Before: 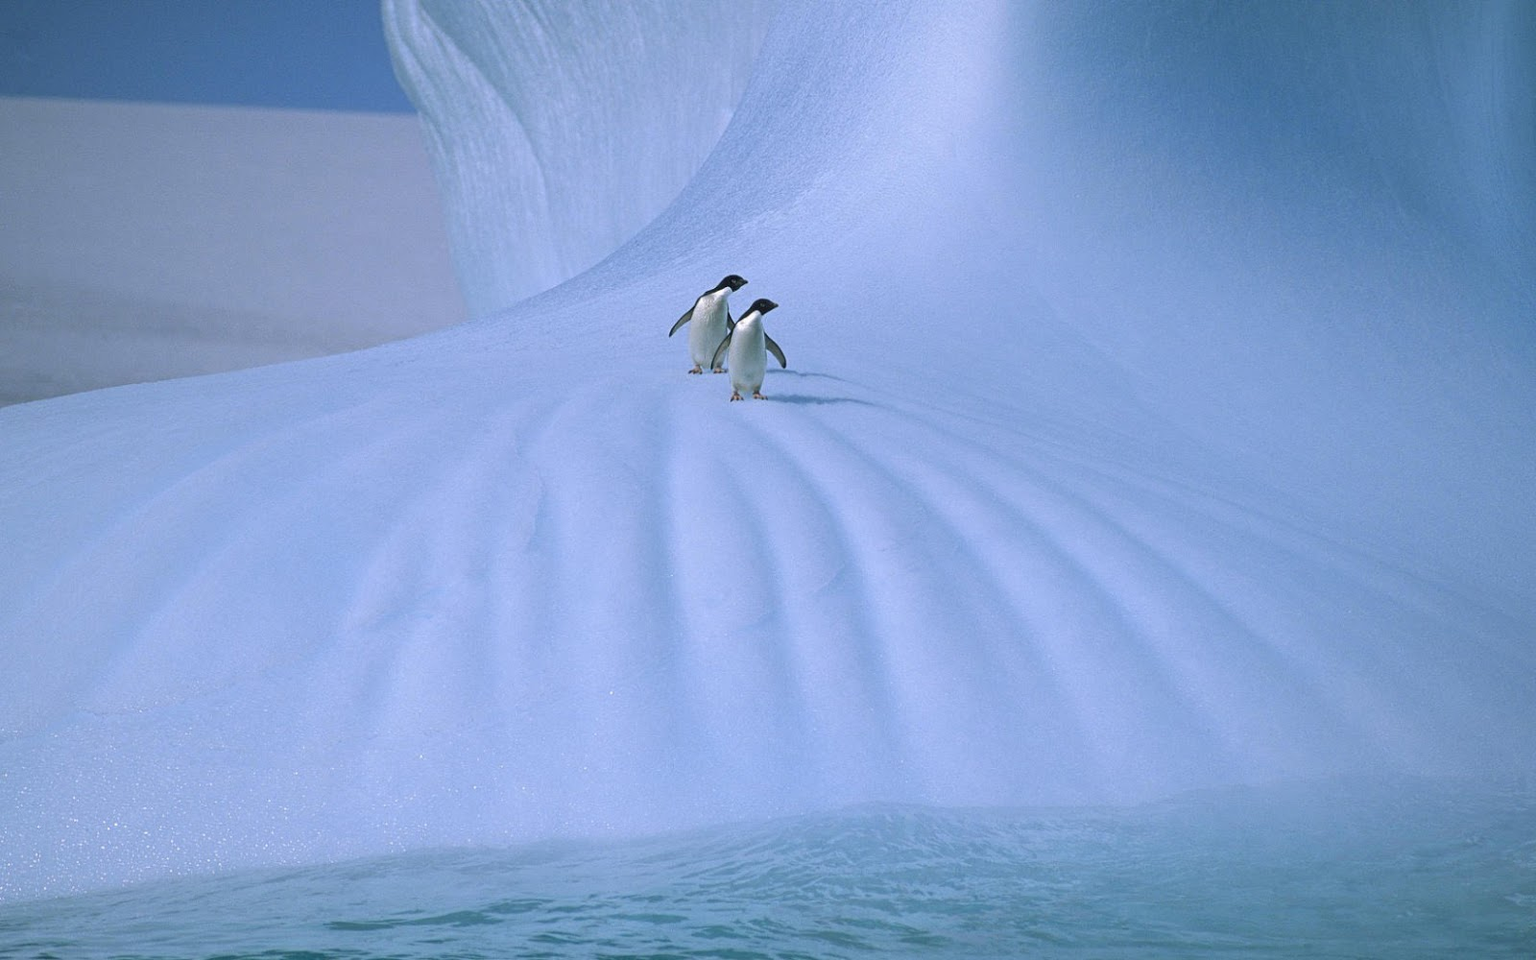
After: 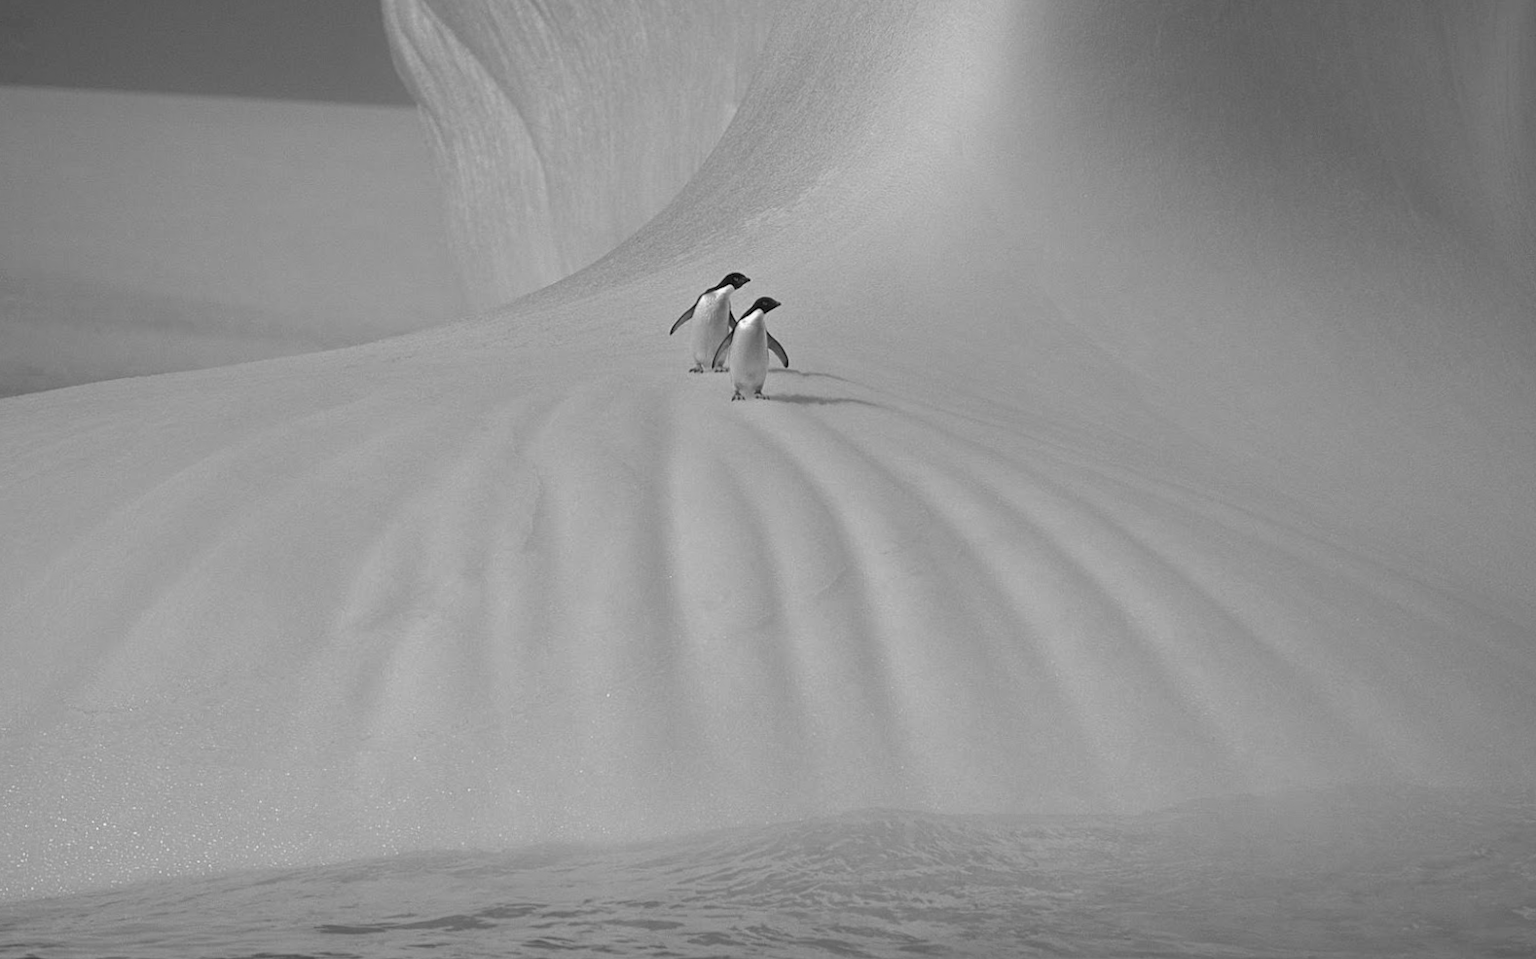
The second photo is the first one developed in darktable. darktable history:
monochrome: a 0, b 0, size 0.5, highlights 0.57
crop and rotate: angle -0.5°
tone equalizer: on, module defaults
